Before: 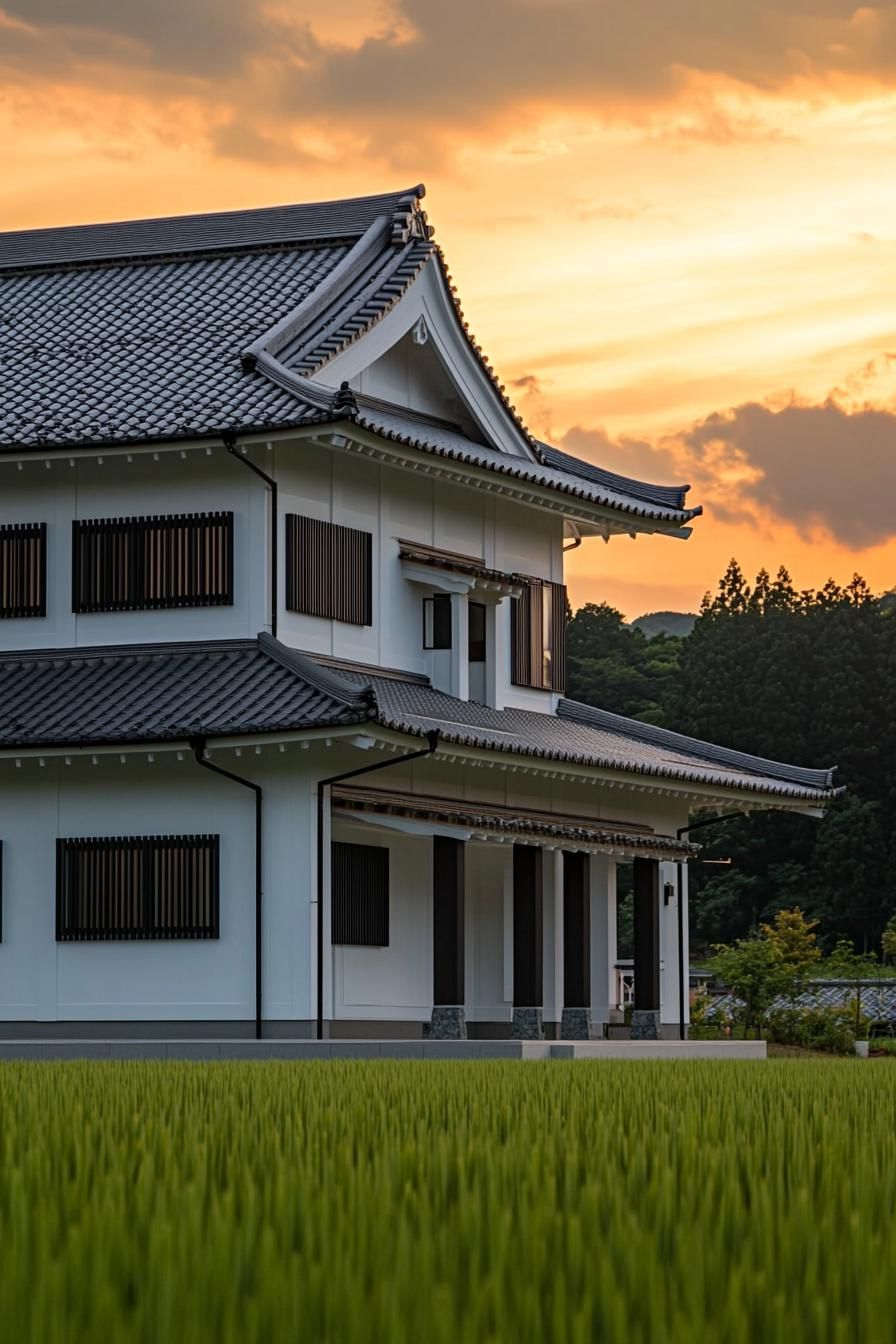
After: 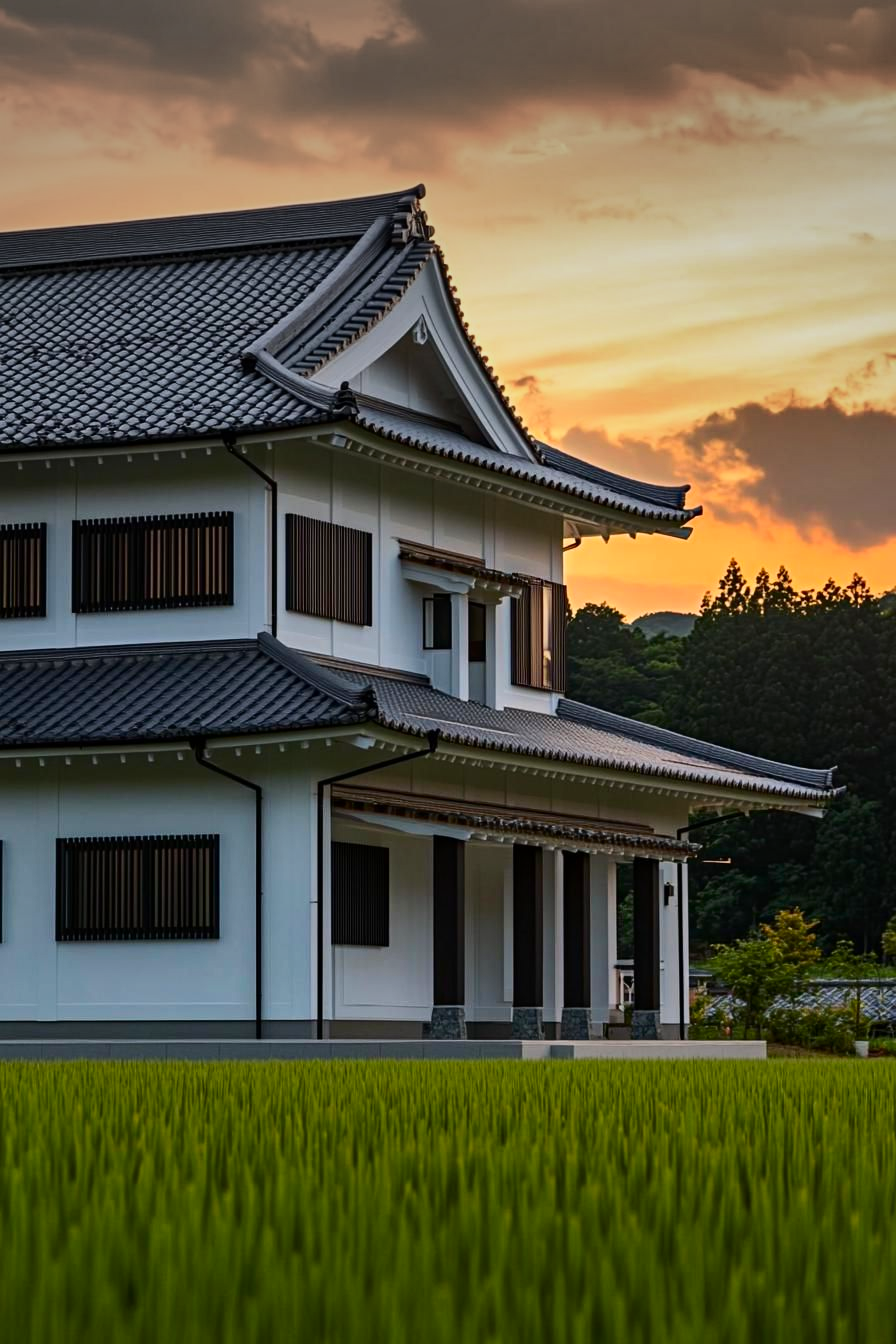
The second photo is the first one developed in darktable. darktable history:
shadows and highlights: shadows 30.74, highlights -62.74, soften with gaussian
vignetting: fall-off start 85.62%, fall-off radius 80.1%, center (-0.026, 0.399), width/height ratio 1.227
contrast brightness saturation: contrast 0.172, saturation 0.304
